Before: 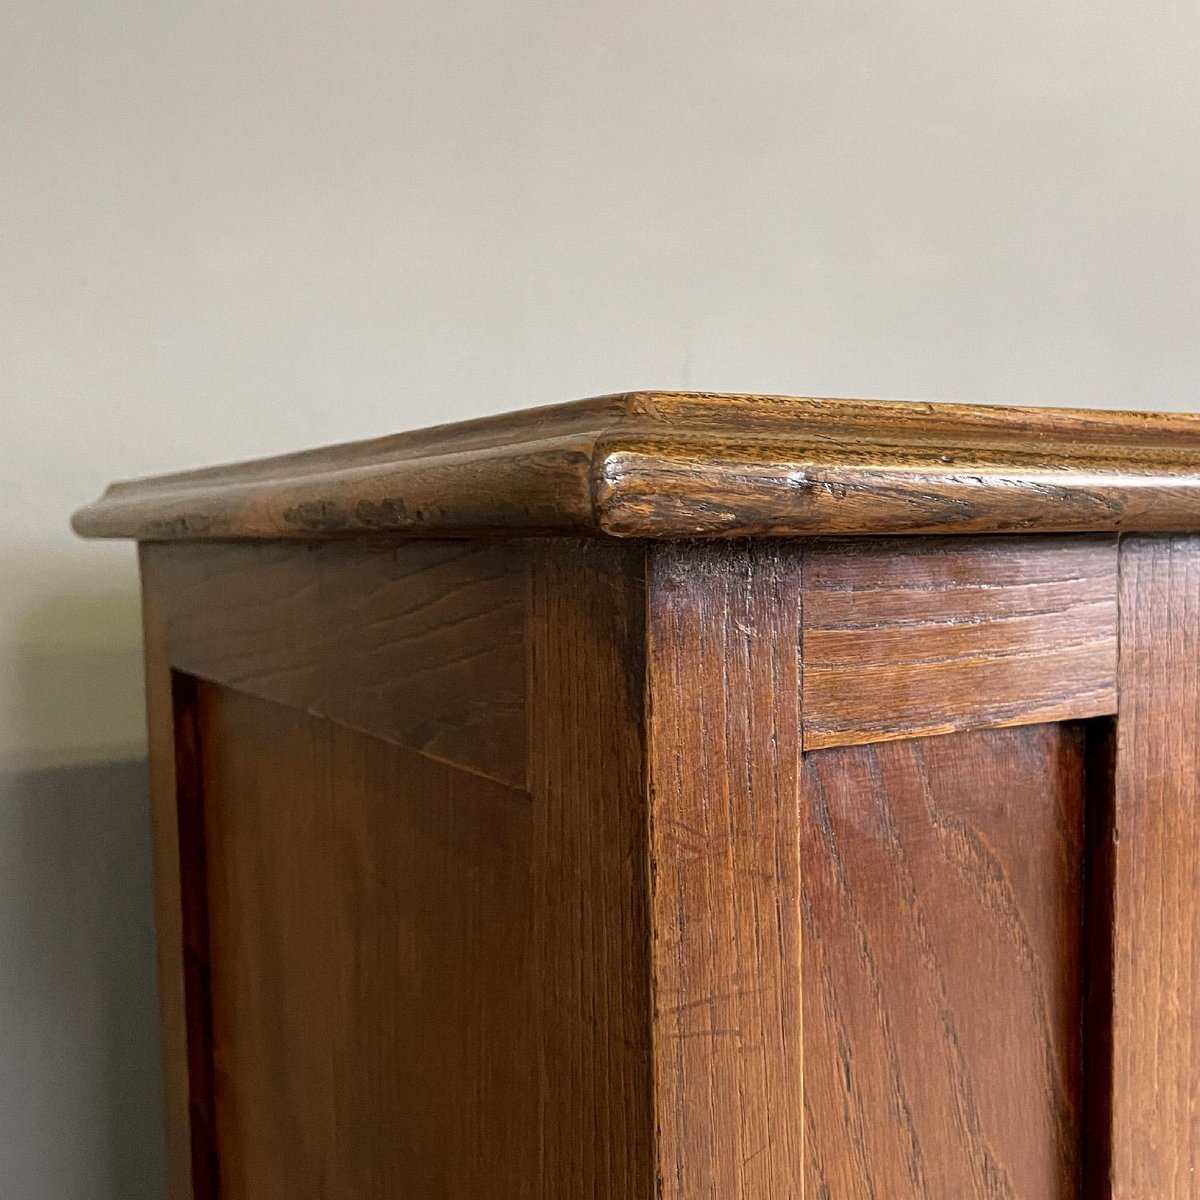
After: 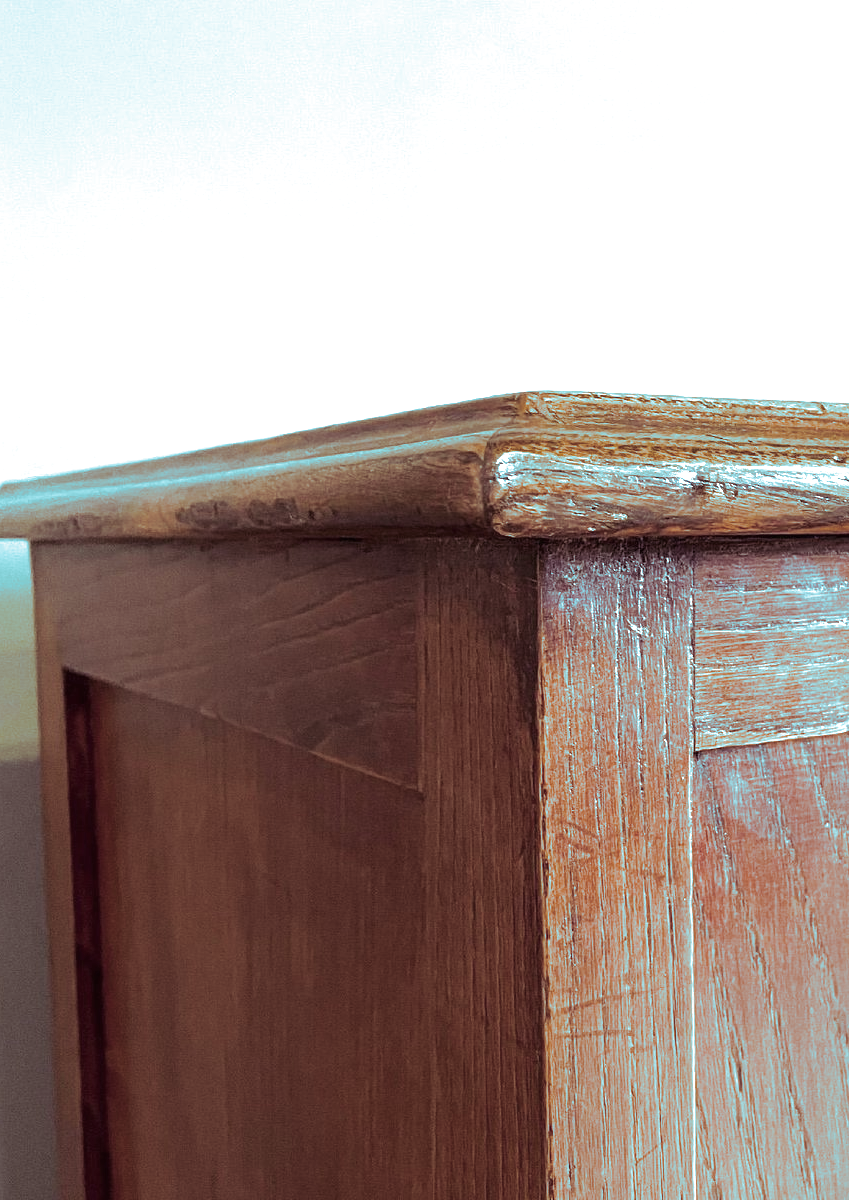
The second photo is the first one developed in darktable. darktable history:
crop and rotate: left 9.061%, right 20.142%
white balance: red 0.967, blue 1.049
split-toning: shadows › hue 327.6°, highlights › hue 198°, highlights › saturation 0.55, balance -21.25, compress 0%
exposure: black level correction 0, exposure 0.9 EV, compensate highlight preservation false
